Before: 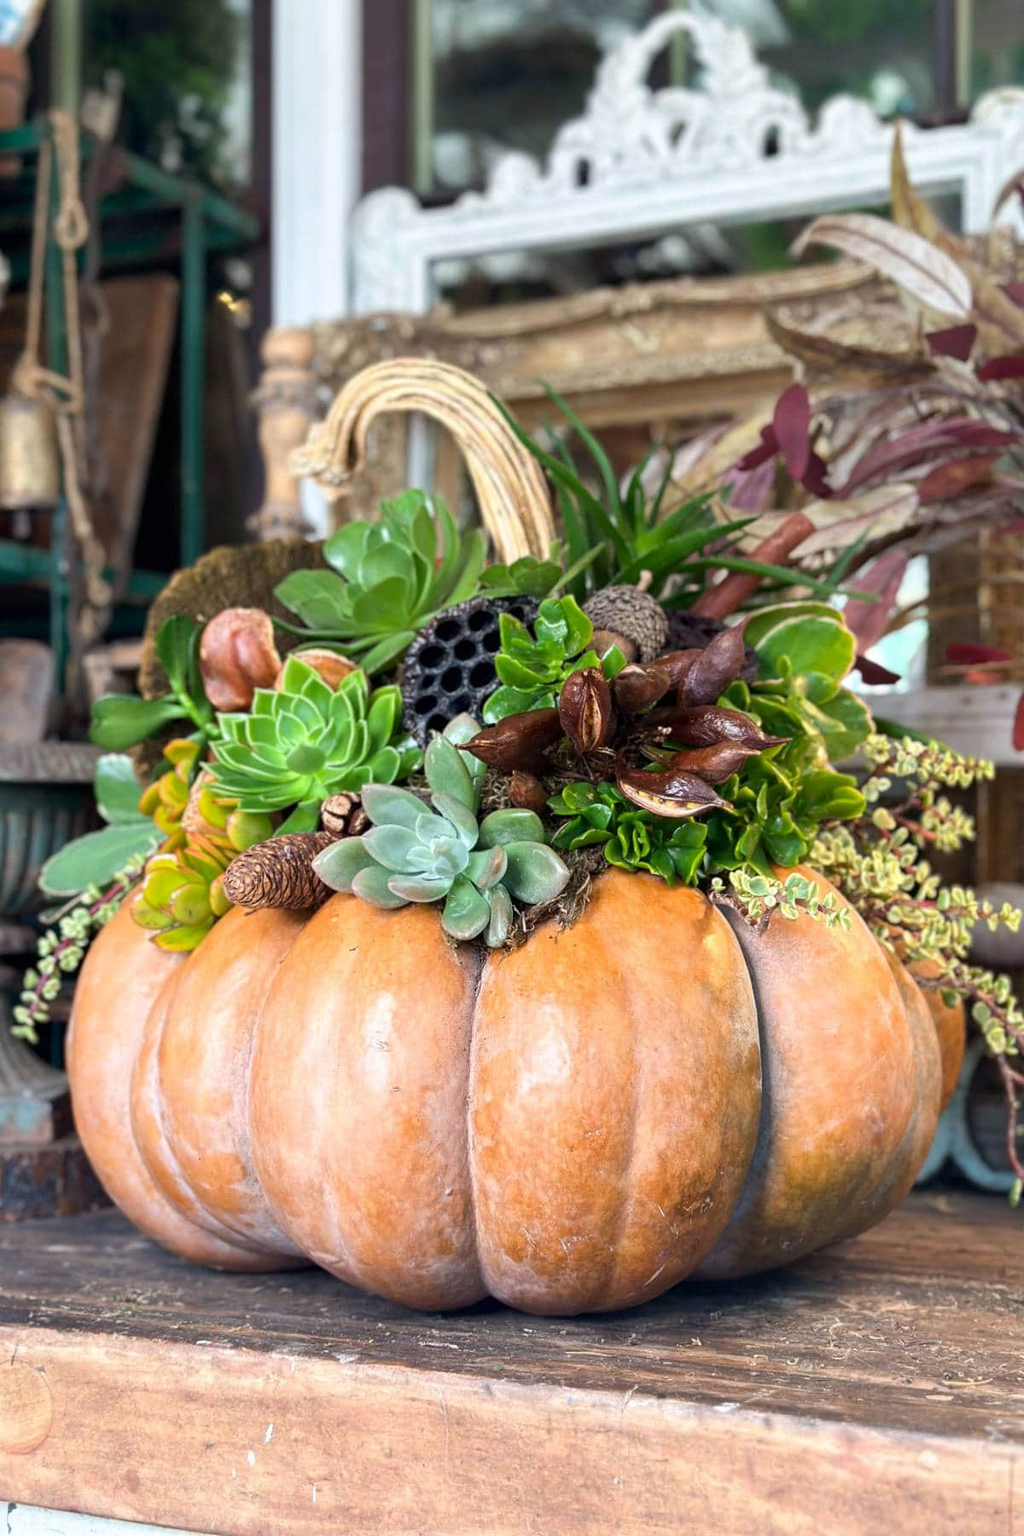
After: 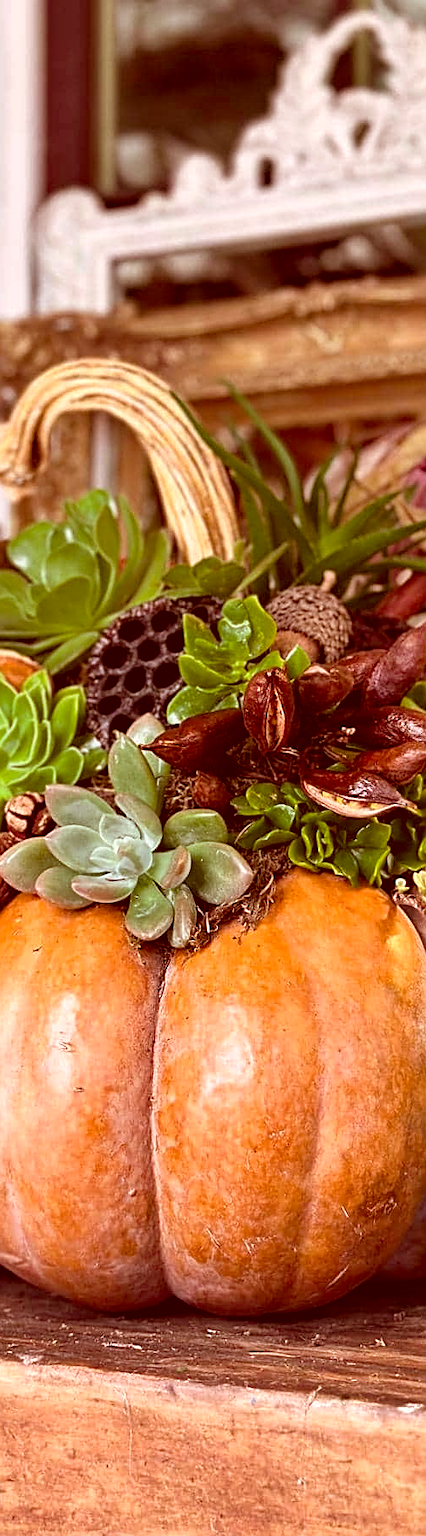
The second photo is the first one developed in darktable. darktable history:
color correction: highlights a* 9.52, highlights b* 8.51, shadows a* 39.64, shadows b* 39.57, saturation 0.792
crop: left 30.924%, right 27.446%
sharpen: on, module defaults
haze removal: strength 0.276, distance 0.249, adaptive false
shadows and highlights: soften with gaussian
tone equalizer: mask exposure compensation -0.514 EV
color balance rgb: linear chroma grading › global chroma 14.545%, perceptual saturation grading › global saturation 0.041%
base curve: curves: ch0 [(0, 0) (0.303, 0.277) (1, 1)], preserve colors none
